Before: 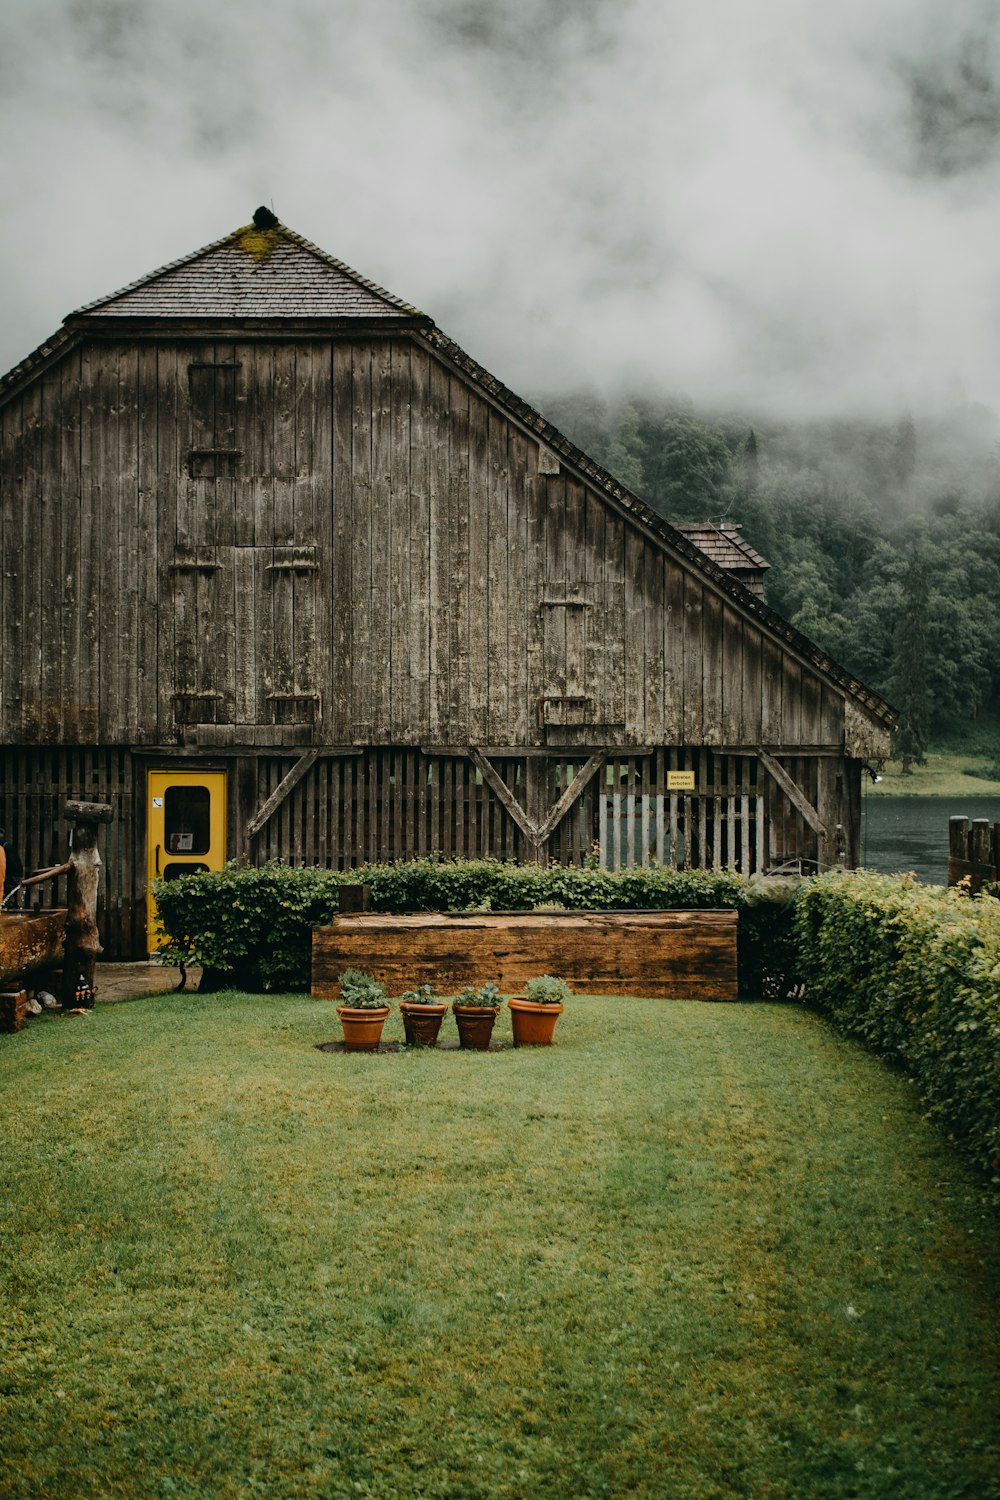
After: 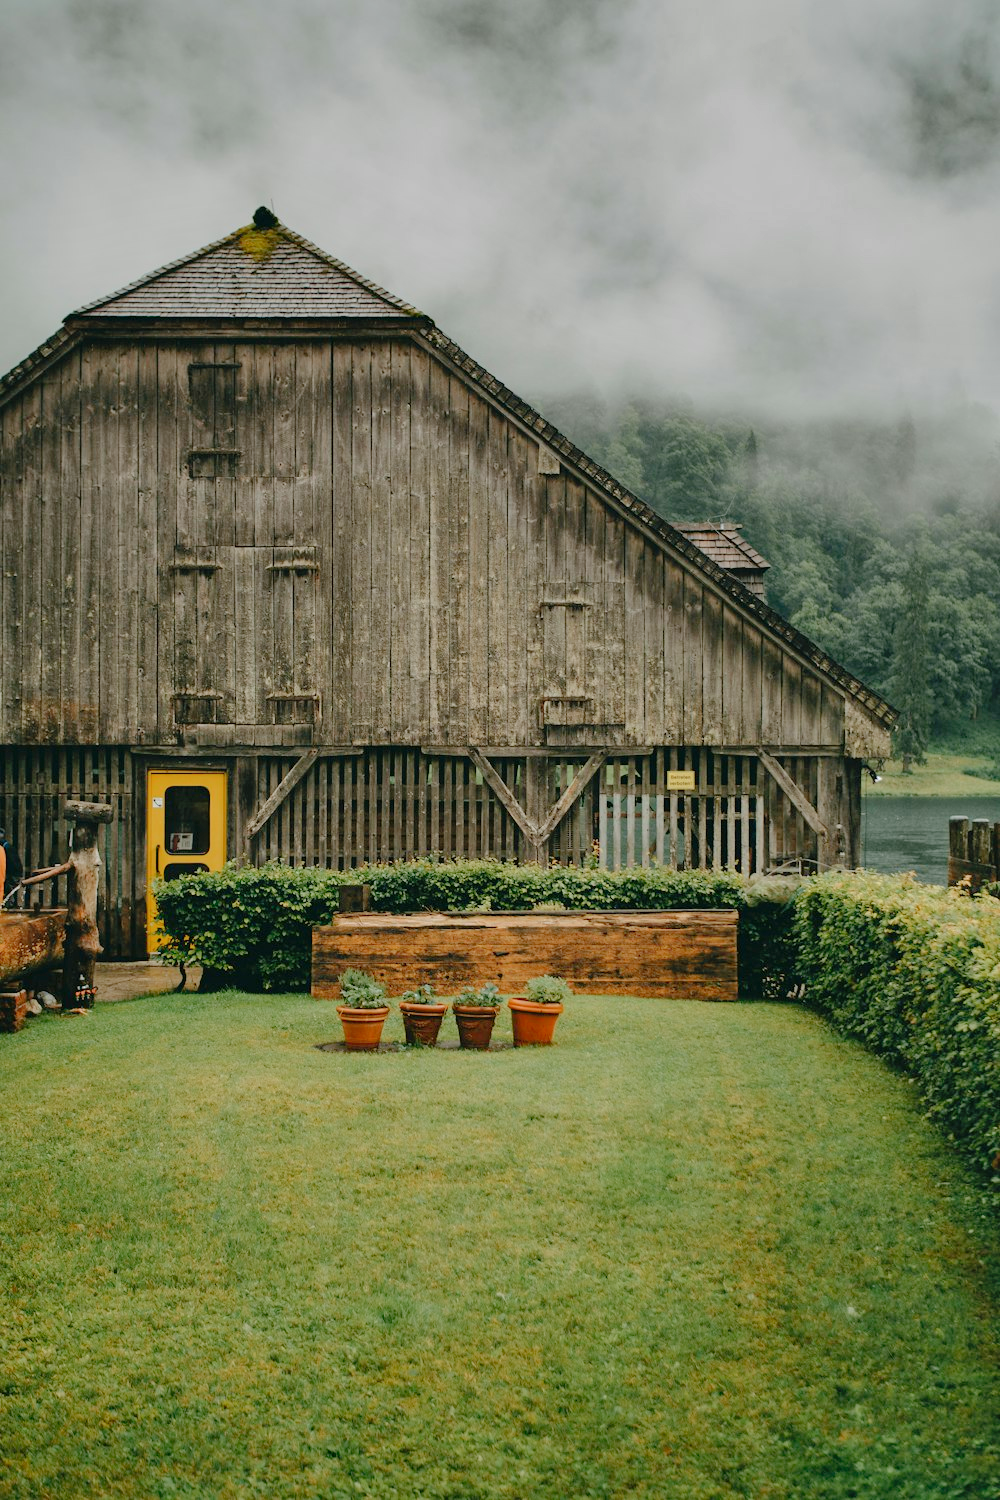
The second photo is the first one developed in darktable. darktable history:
shadows and highlights: shadows 53, soften with gaussian
tone curve: curves: ch0 [(0, 0) (0.004, 0.008) (0.077, 0.156) (0.169, 0.29) (0.774, 0.774) (1, 1)], color space Lab, linked channels, preserve colors none
